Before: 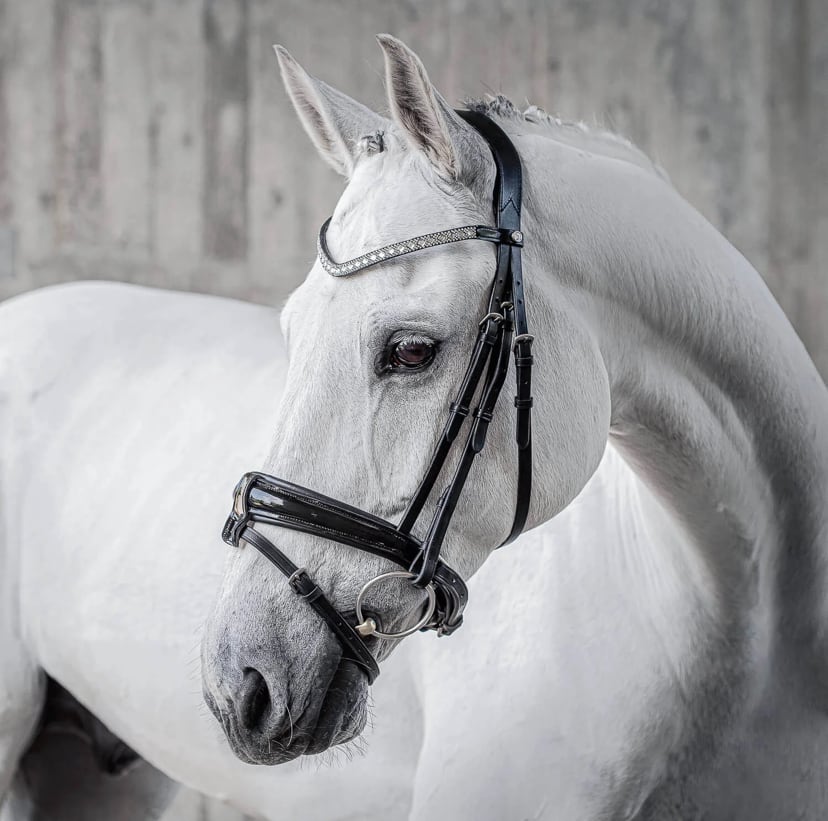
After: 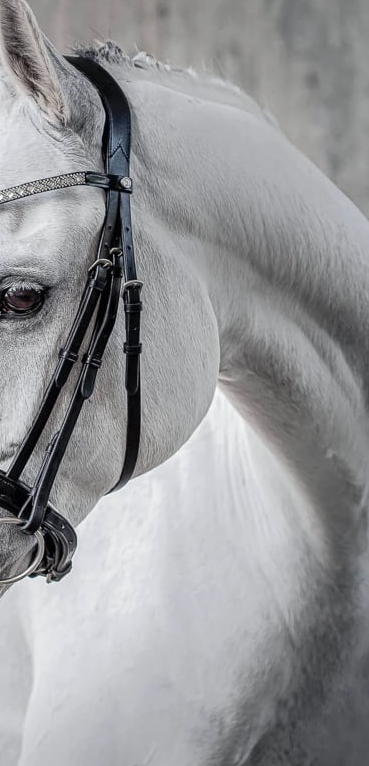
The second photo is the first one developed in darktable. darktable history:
crop: left 47.283%, top 6.631%, right 8.042%
